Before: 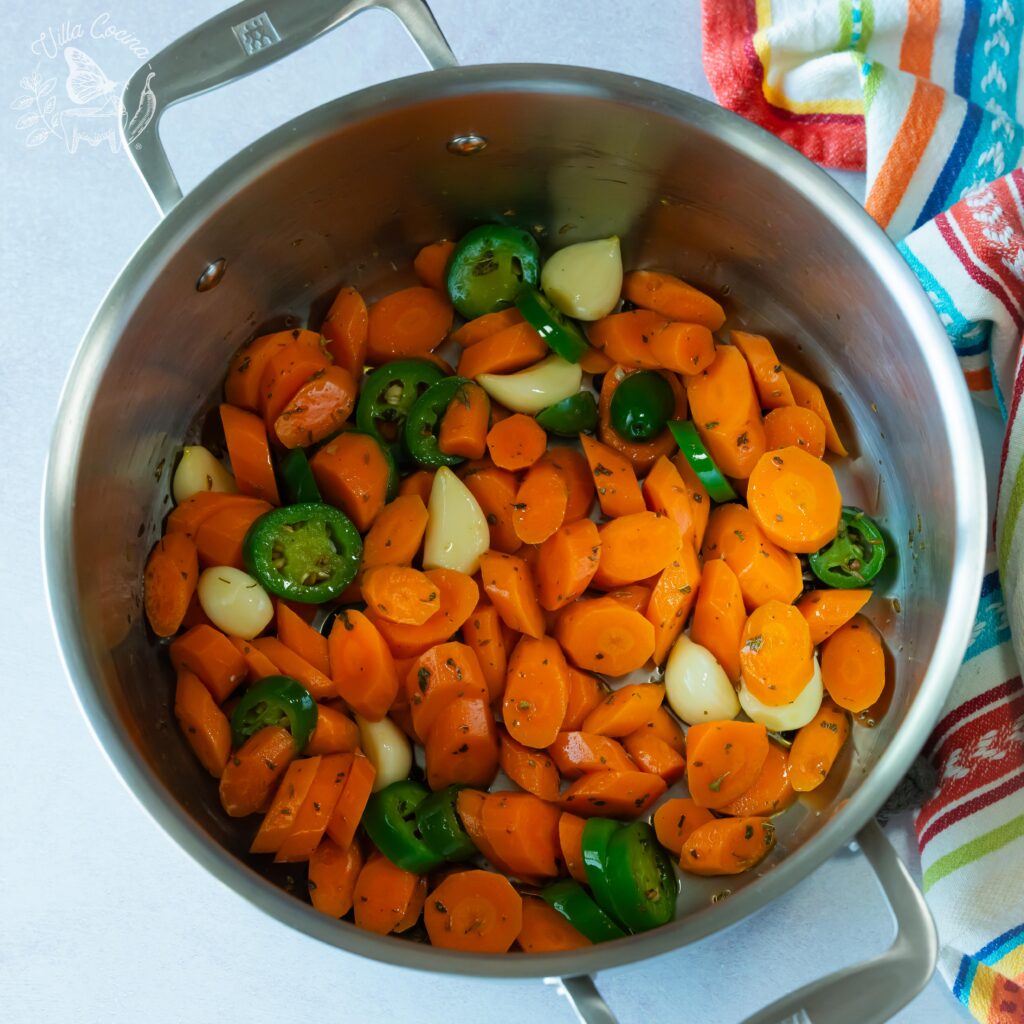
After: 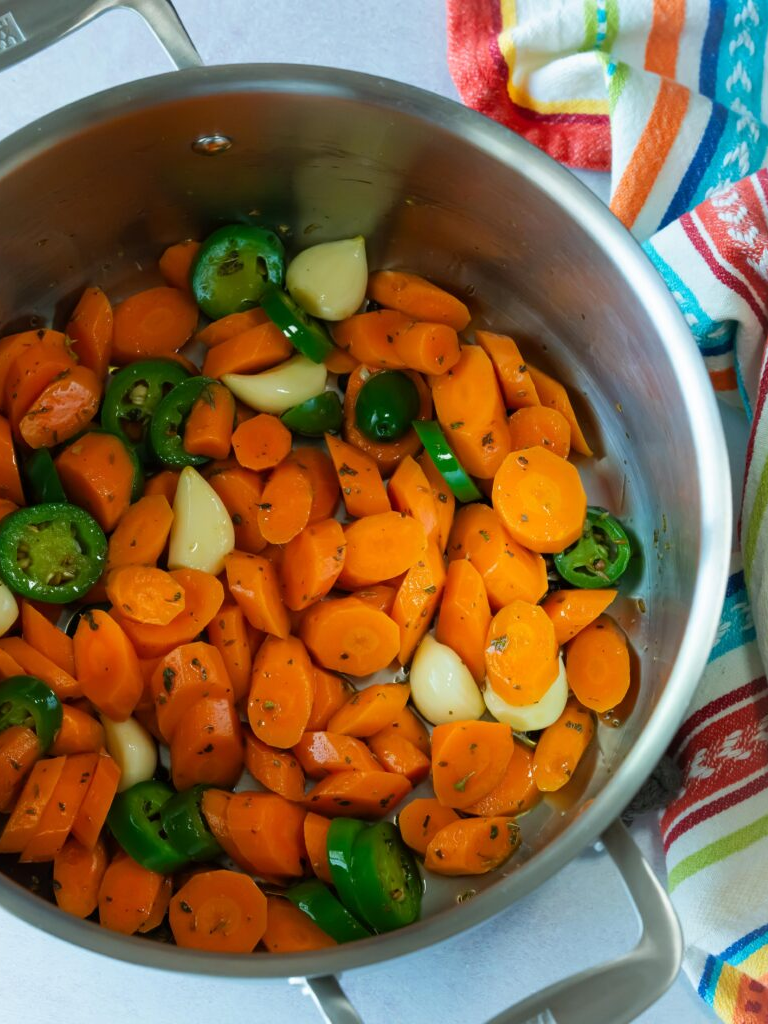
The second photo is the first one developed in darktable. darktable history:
tone equalizer: on, module defaults
crop and rotate: left 24.965%
